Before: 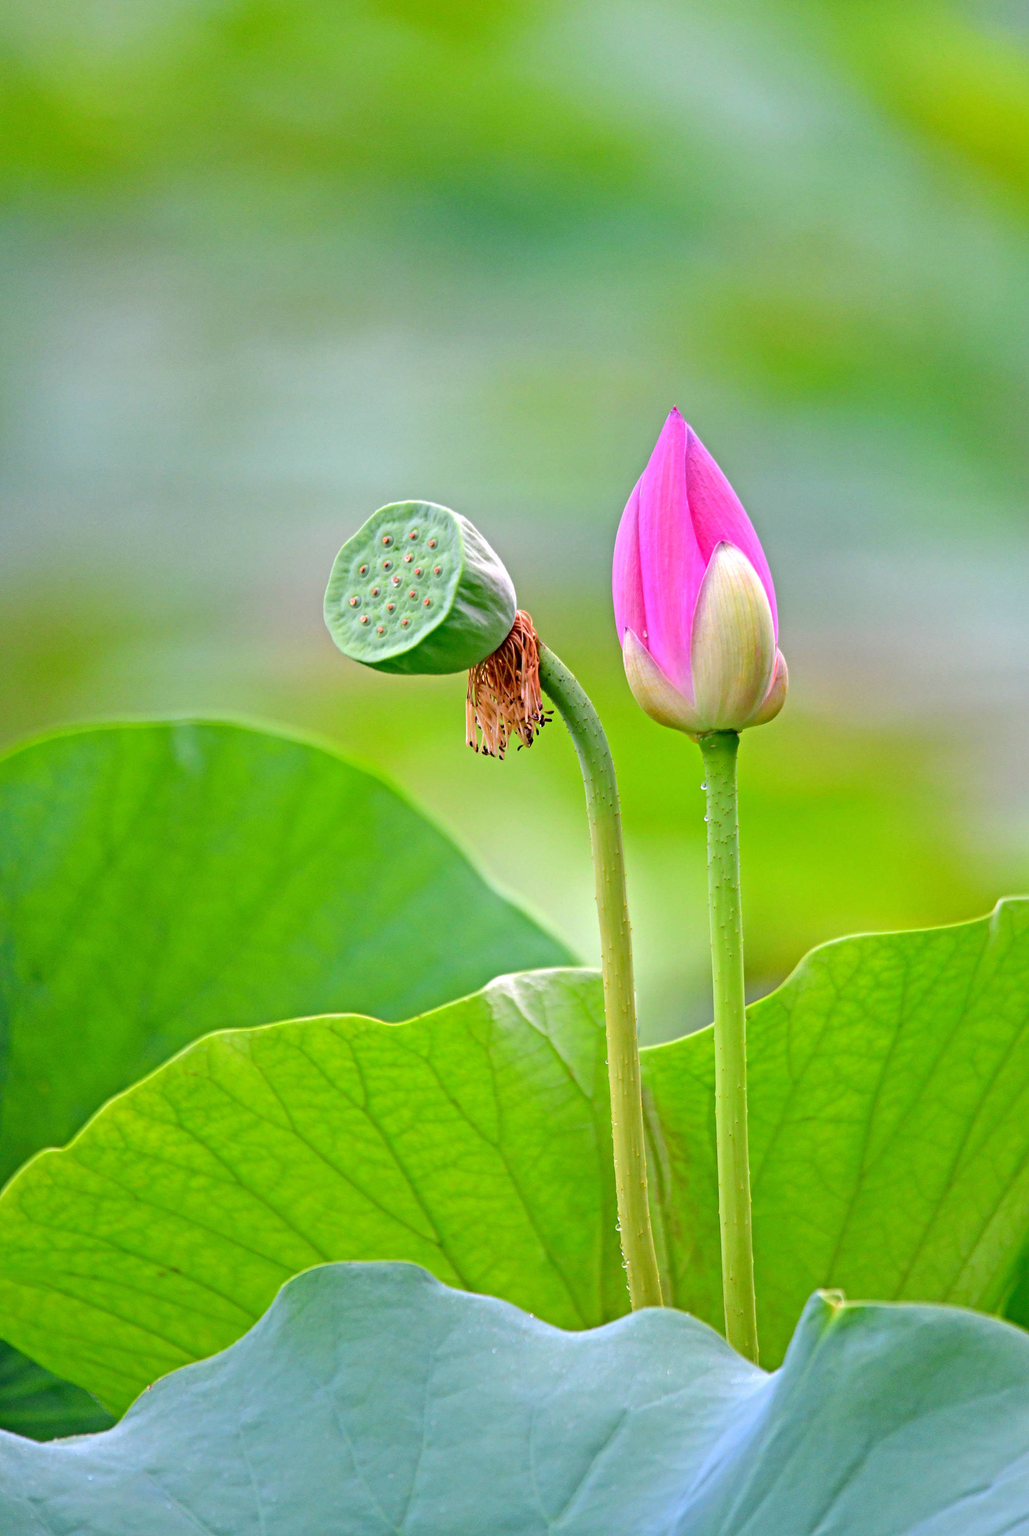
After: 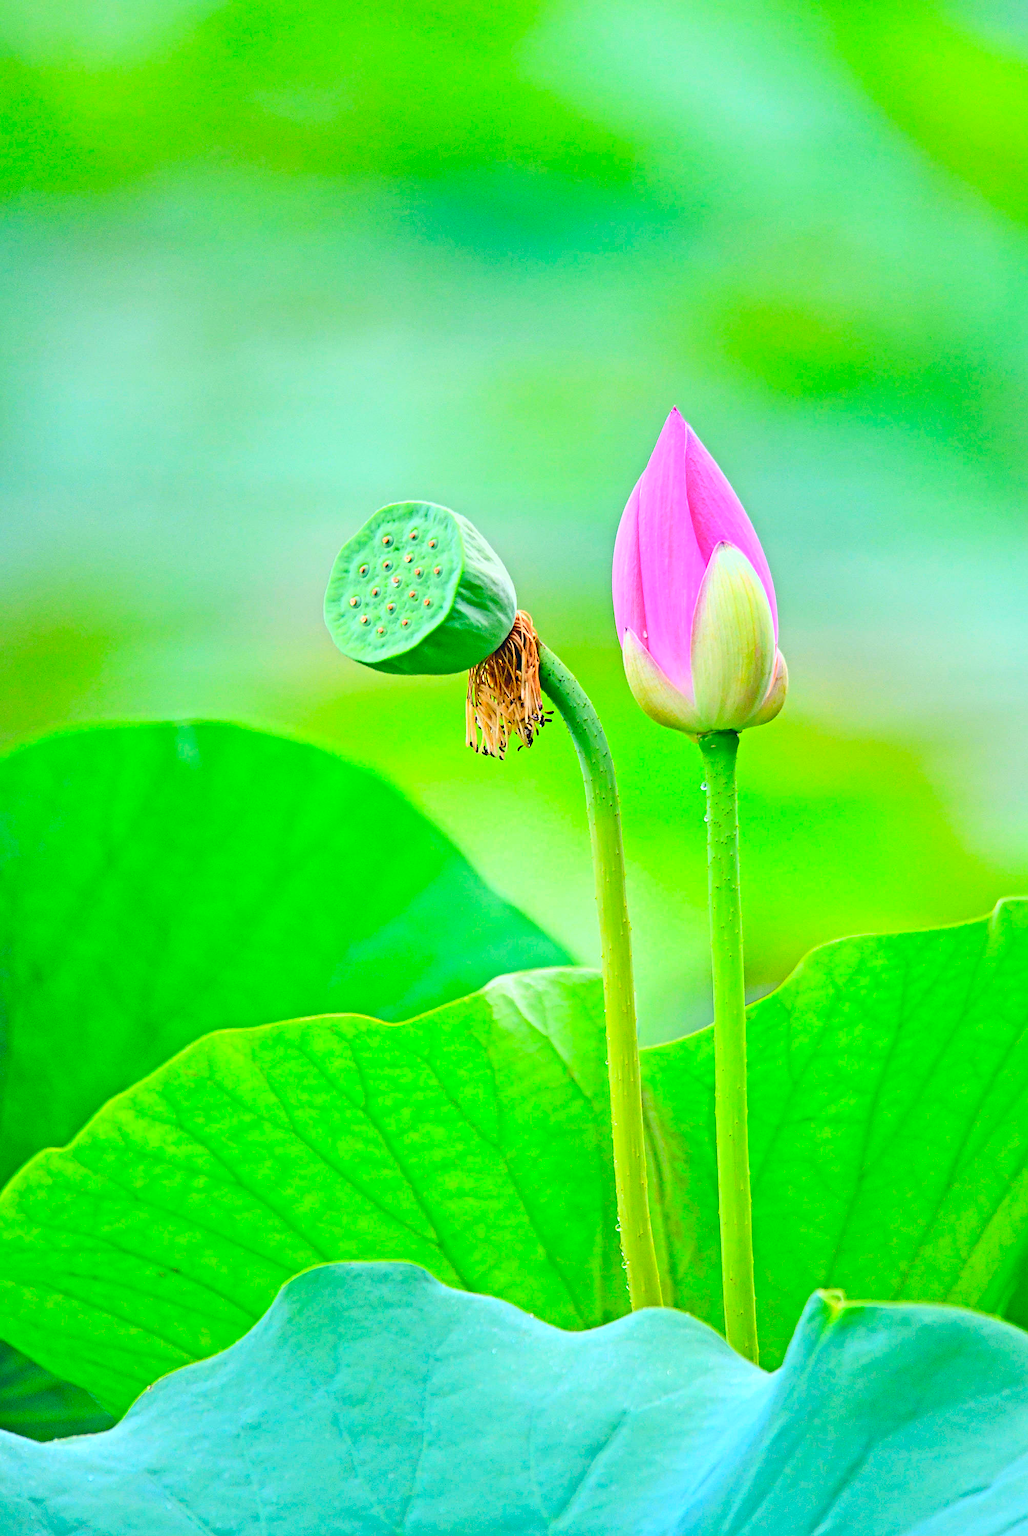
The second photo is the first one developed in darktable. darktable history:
sharpen: on, module defaults
contrast brightness saturation: contrast 0.24, brightness 0.26, saturation 0.39
color correction: highlights a* -20.08, highlights b* 9.8, shadows a* -20.4, shadows b* -10.76
